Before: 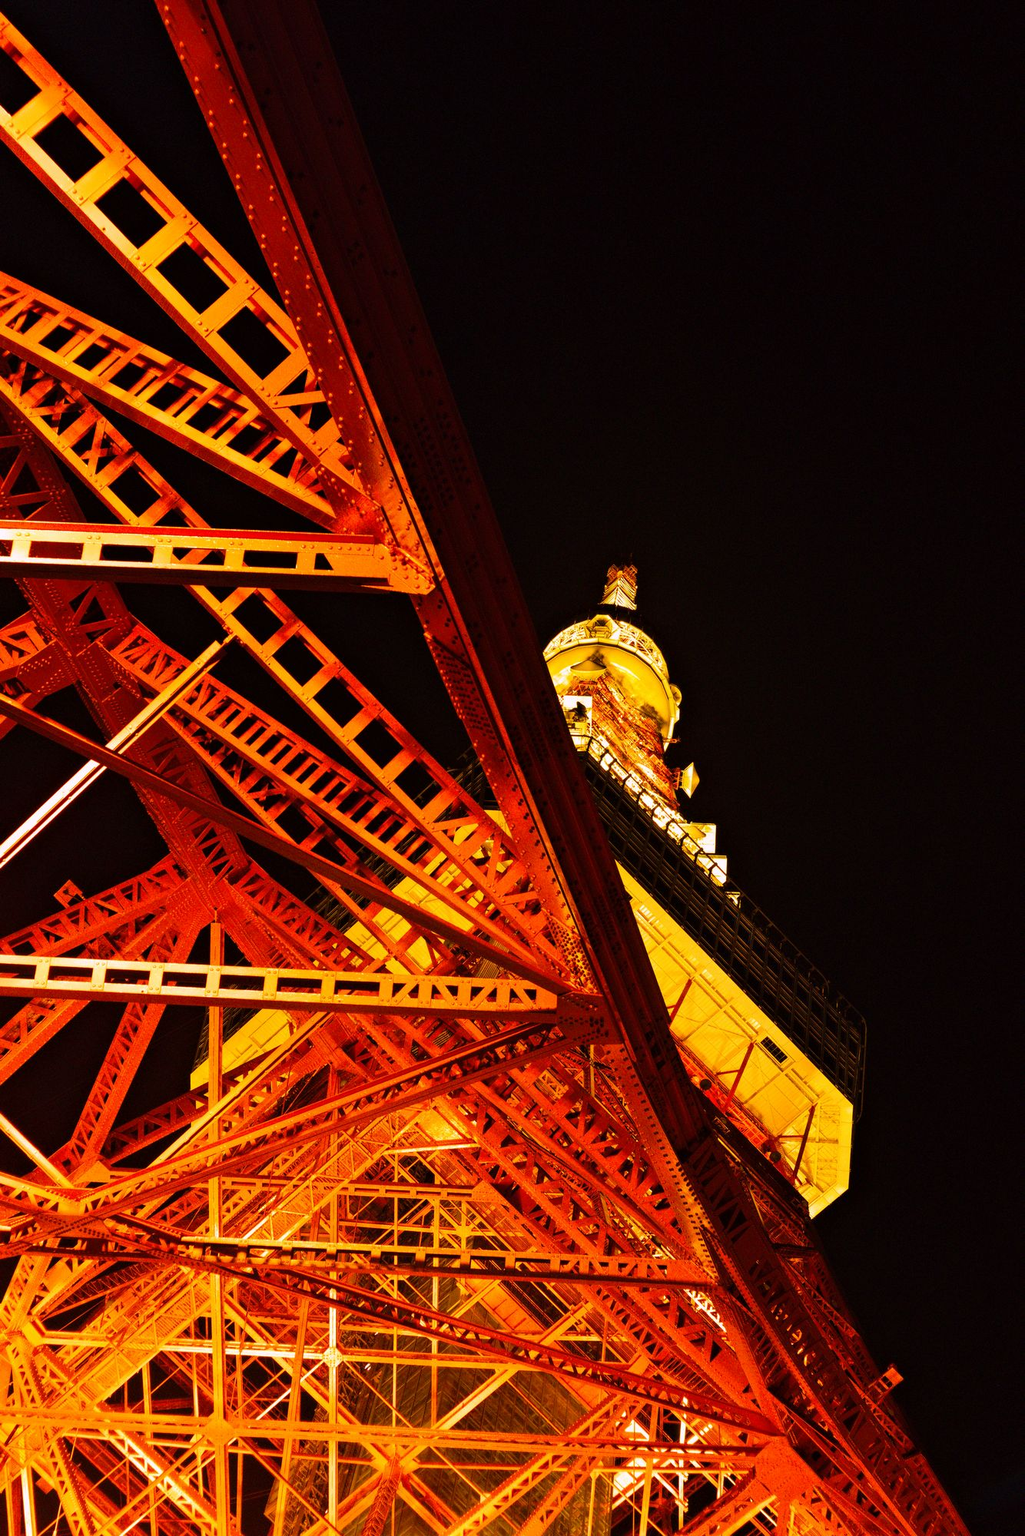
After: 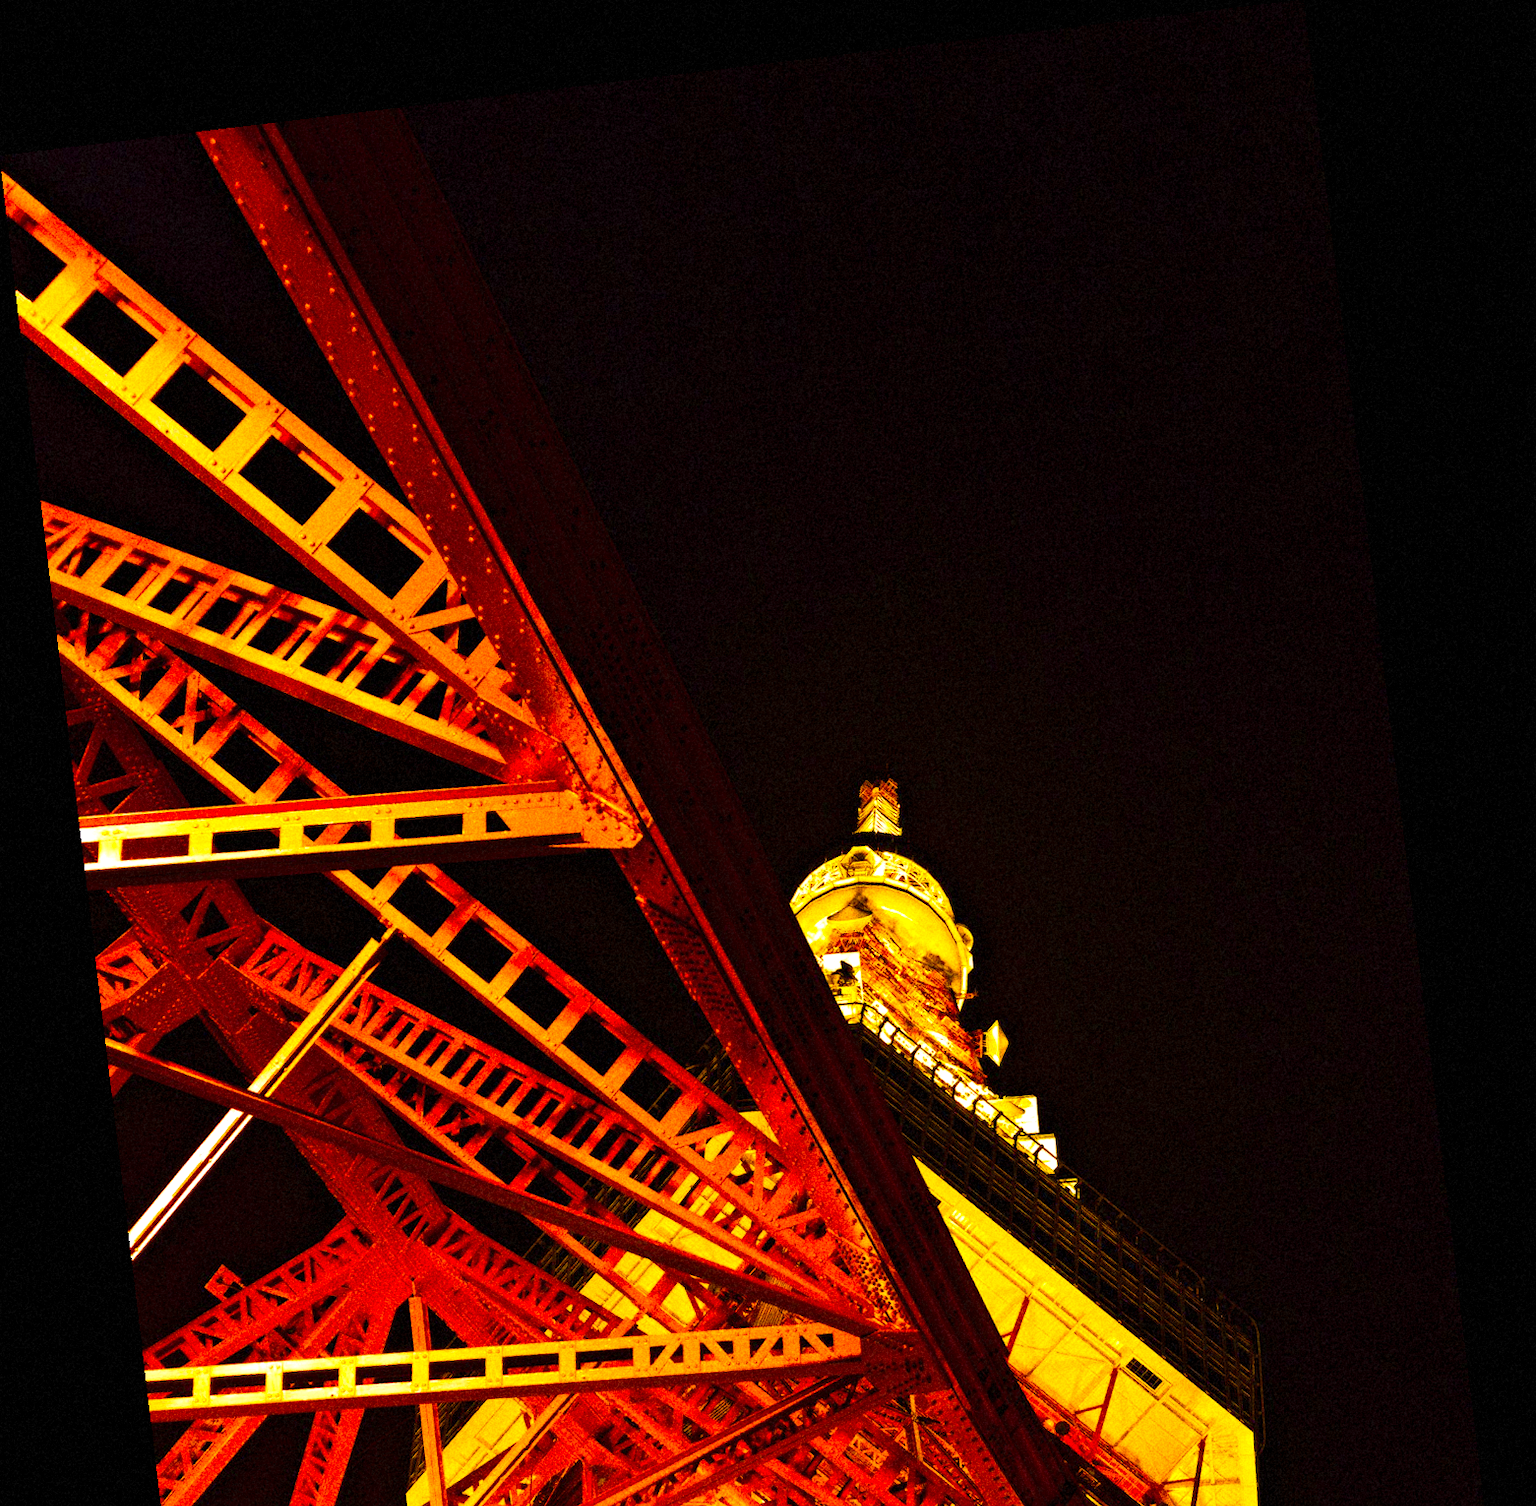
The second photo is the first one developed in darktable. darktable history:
rotate and perspective: rotation -6.83°, automatic cropping off
color balance rgb: linear chroma grading › shadows 10%, linear chroma grading › highlights 10%, linear chroma grading › global chroma 15%, linear chroma grading › mid-tones 15%, perceptual saturation grading › global saturation 40%, perceptual saturation grading › highlights -25%, perceptual saturation grading › mid-tones 35%, perceptual saturation grading › shadows 35%, perceptual brilliance grading › global brilliance 11.29%, global vibrance 11.29%
crop: bottom 28.576%
grain: coarseness 14.49 ISO, strength 48.04%, mid-tones bias 35%
